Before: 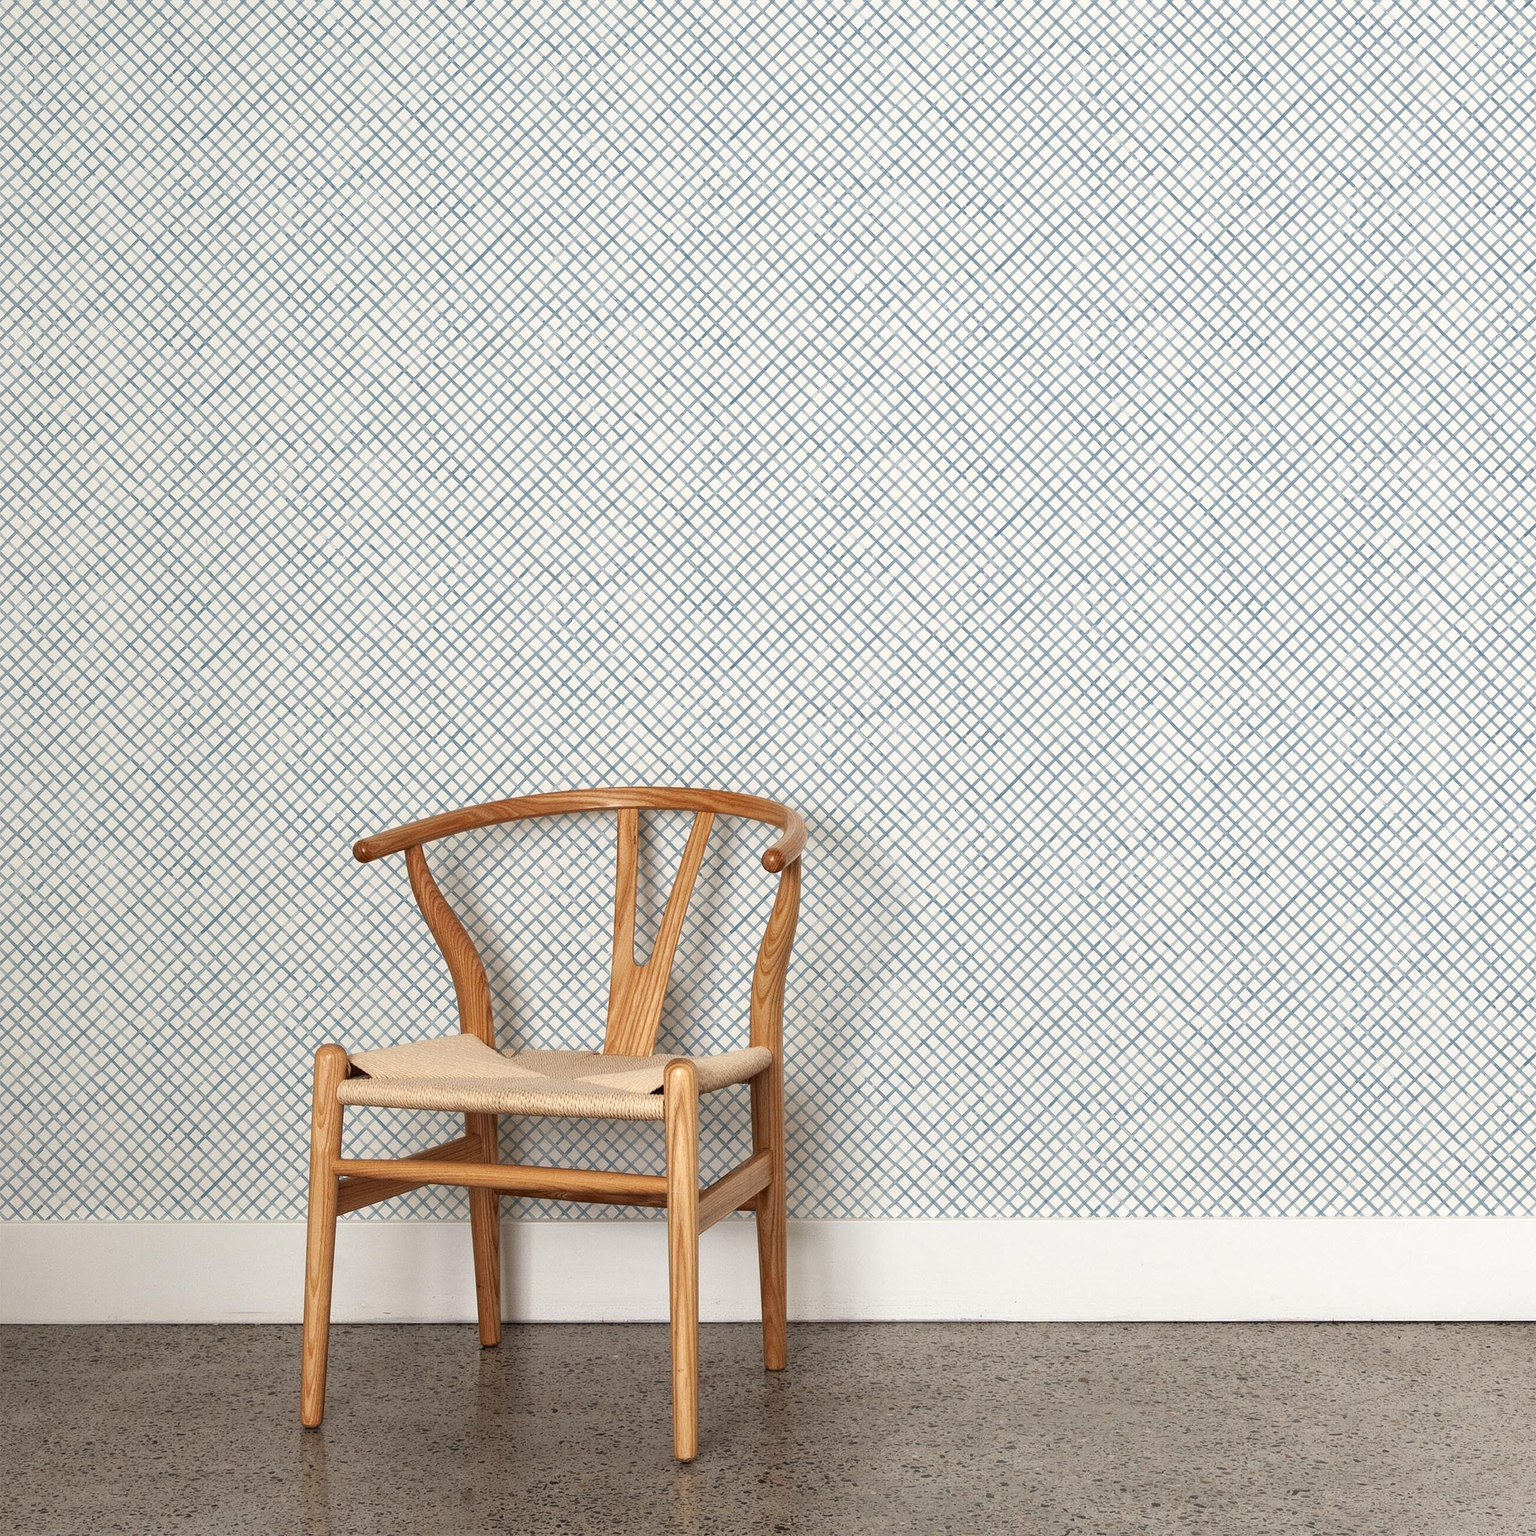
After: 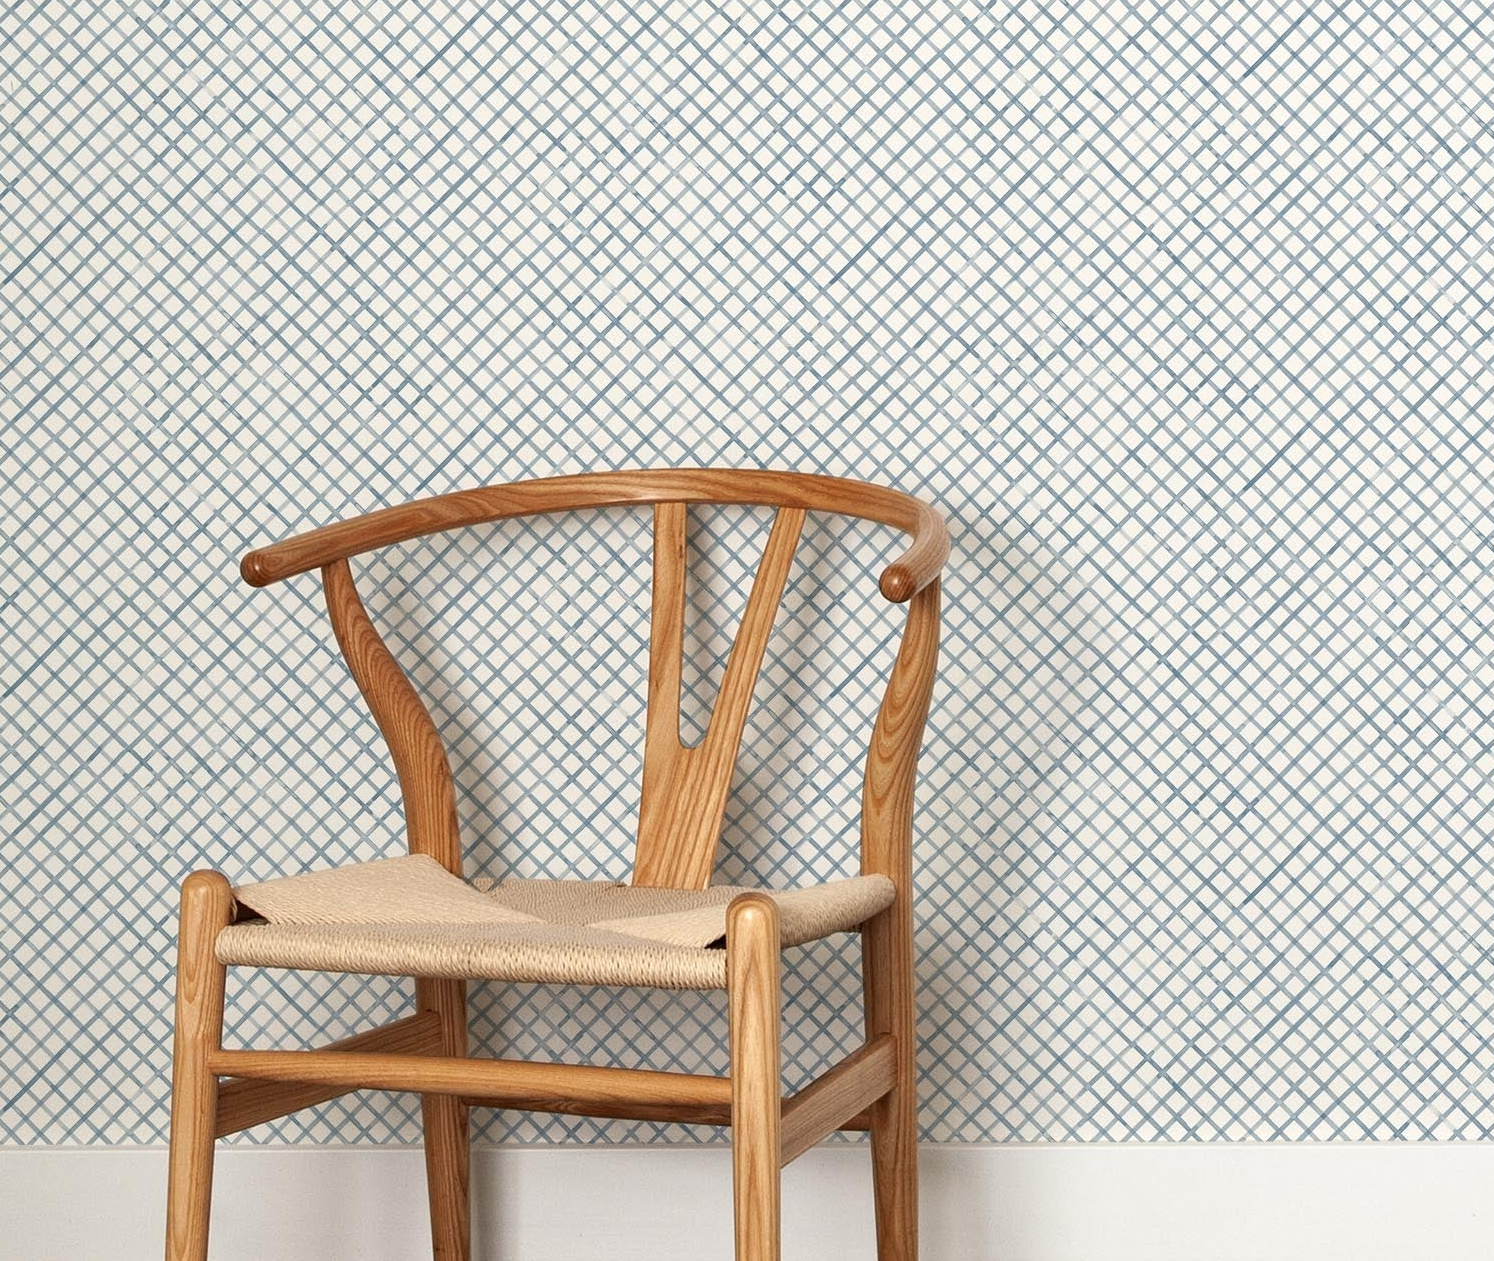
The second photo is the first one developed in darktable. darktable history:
crop: left 12.98%, top 31.724%, right 24.752%, bottom 15.698%
